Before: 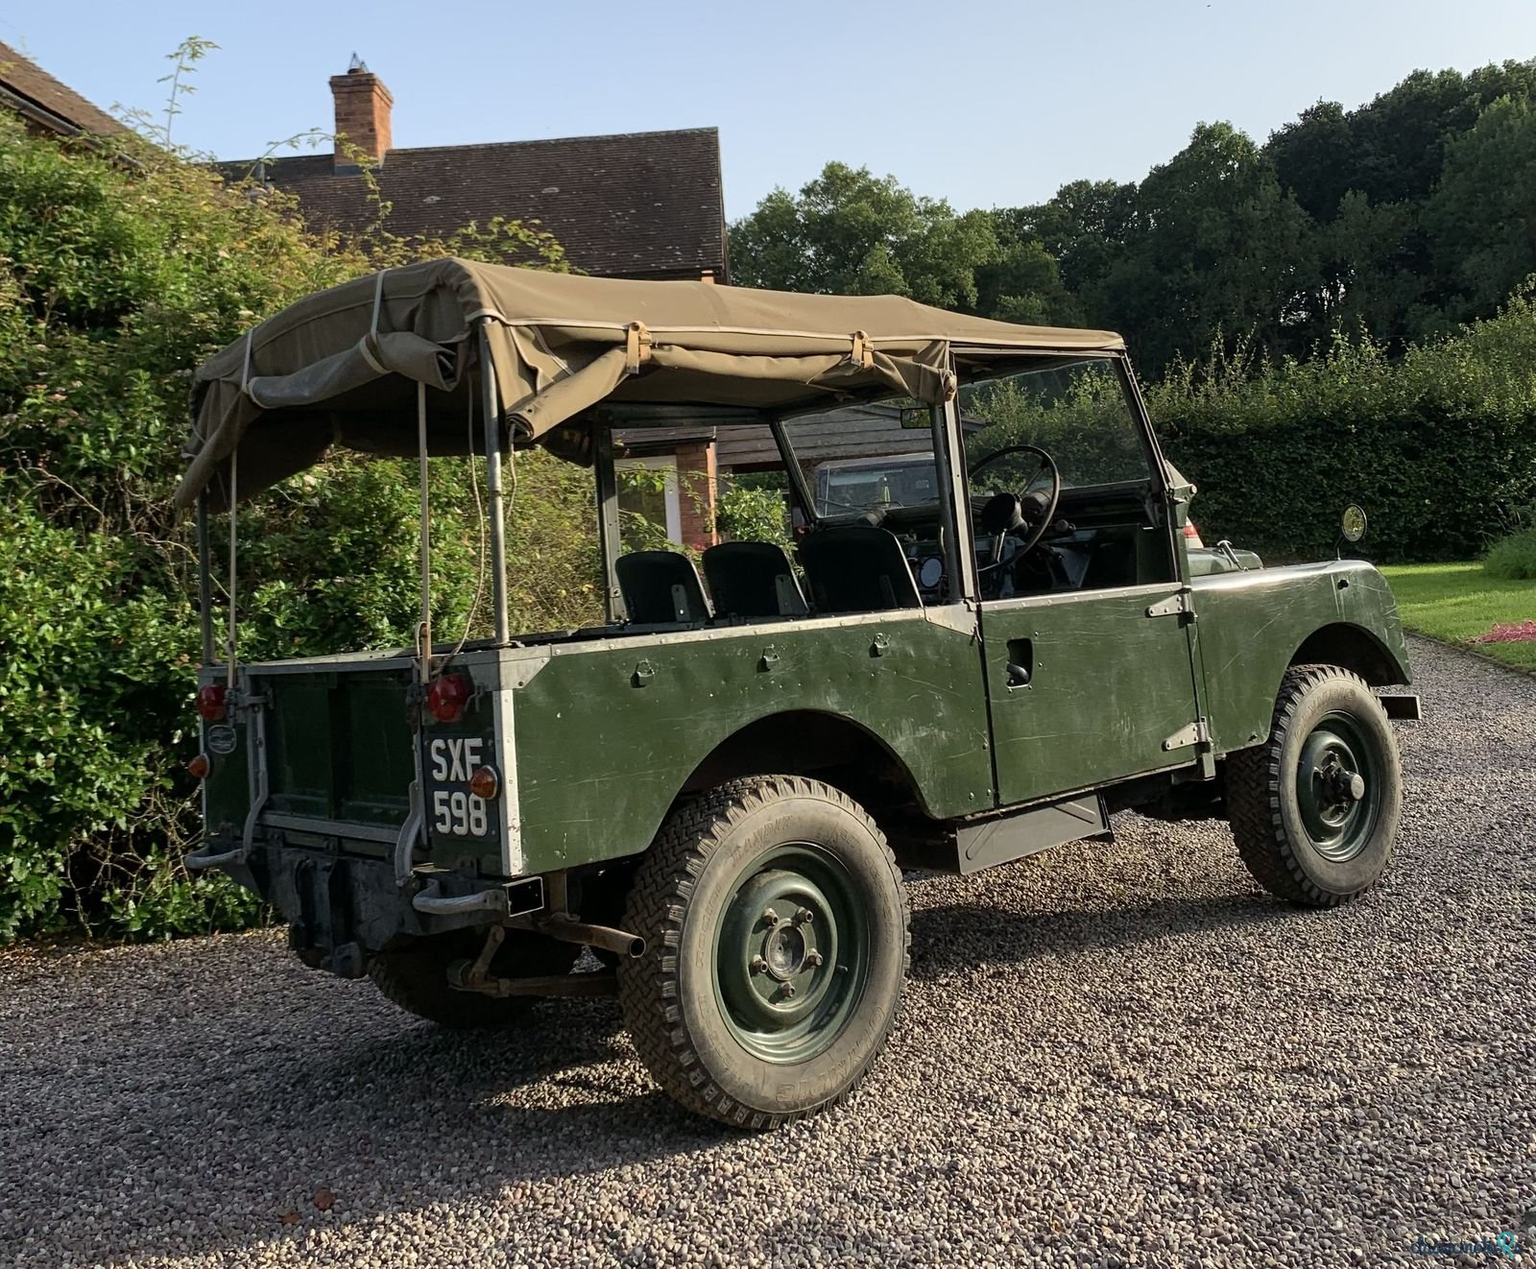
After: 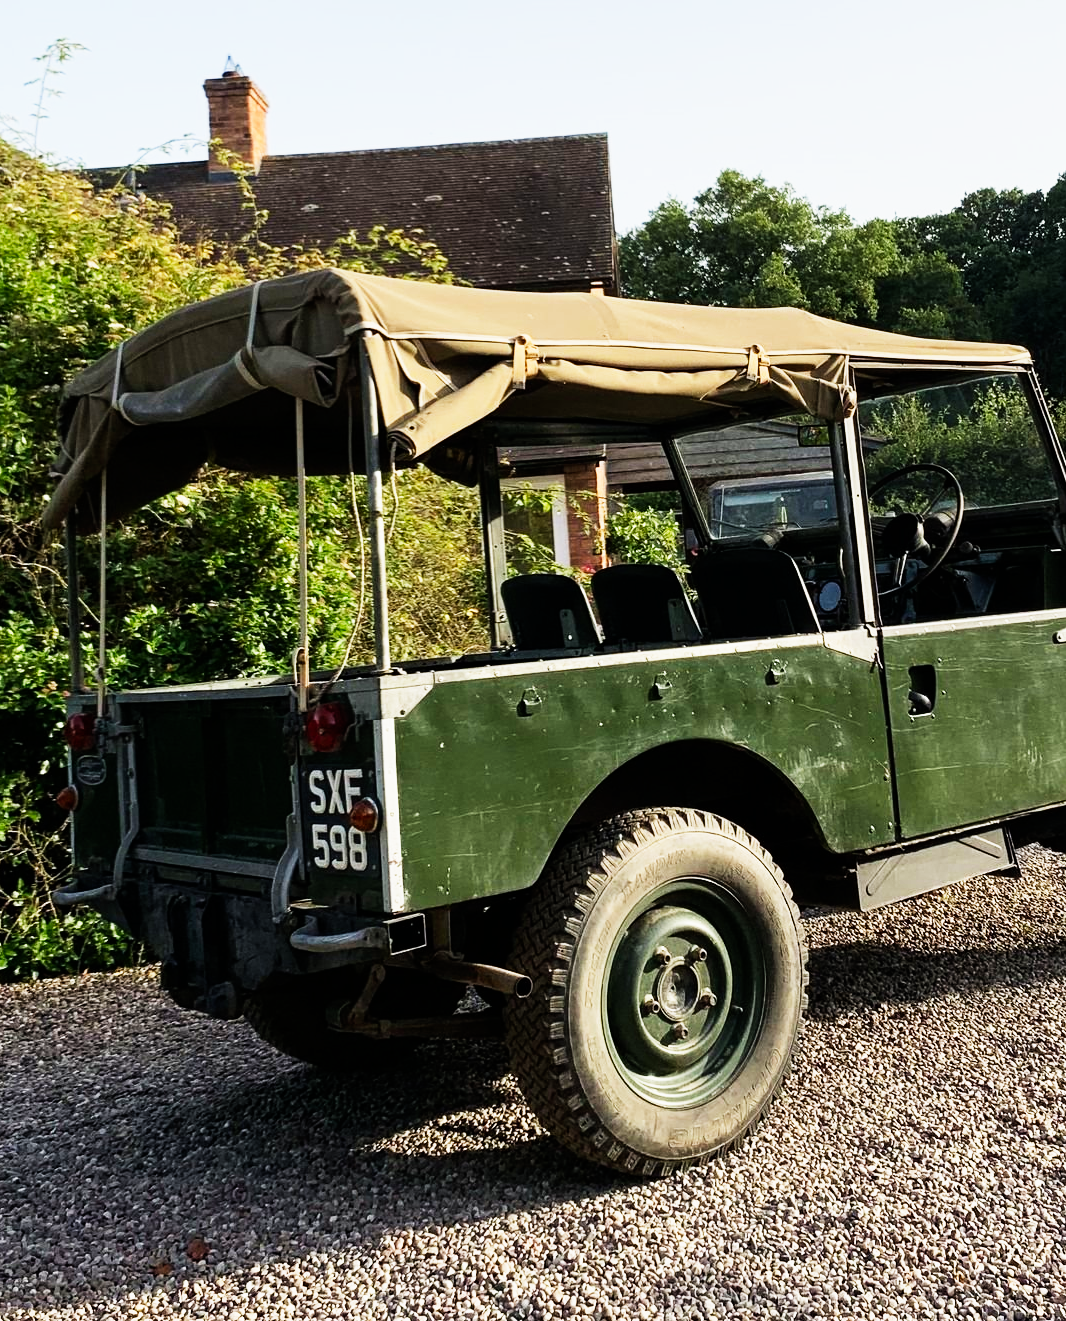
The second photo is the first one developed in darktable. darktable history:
crop and rotate: left 8.786%, right 24.548%
sigmoid: contrast 1.93, skew 0.29, preserve hue 0%
exposure: exposure 0.64 EV, compensate highlight preservation false
